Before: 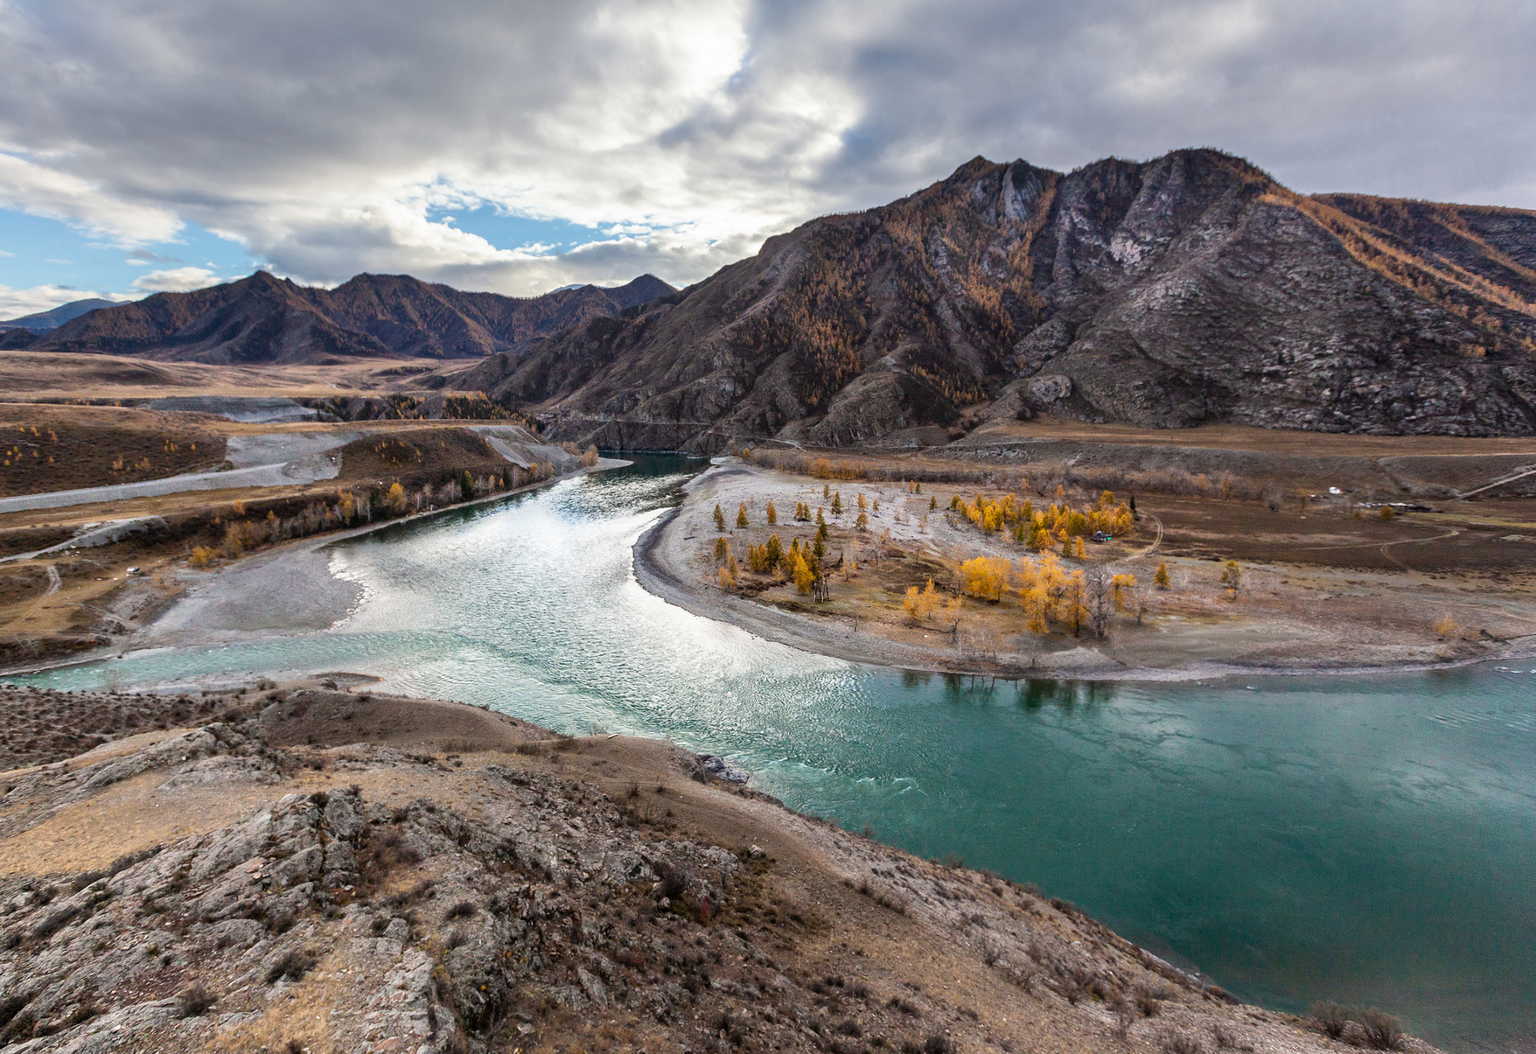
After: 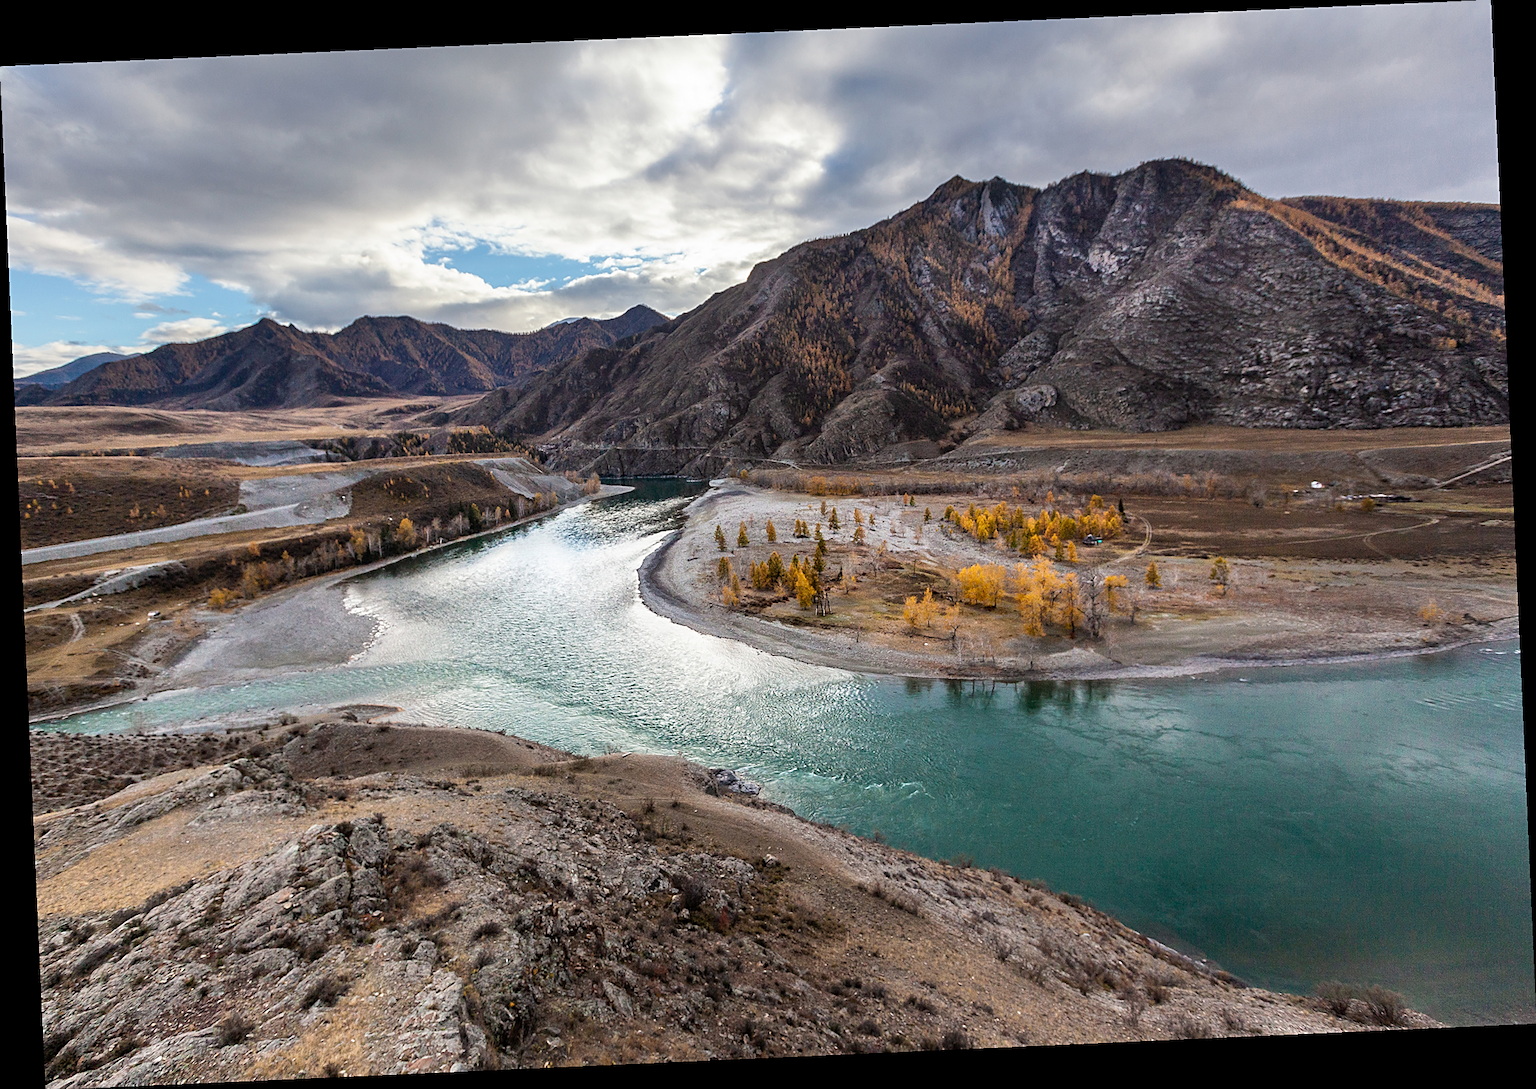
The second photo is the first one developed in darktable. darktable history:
sharpen: on, module defaults
rotate and perspective: rotation -2.56°, automatic cropping off
